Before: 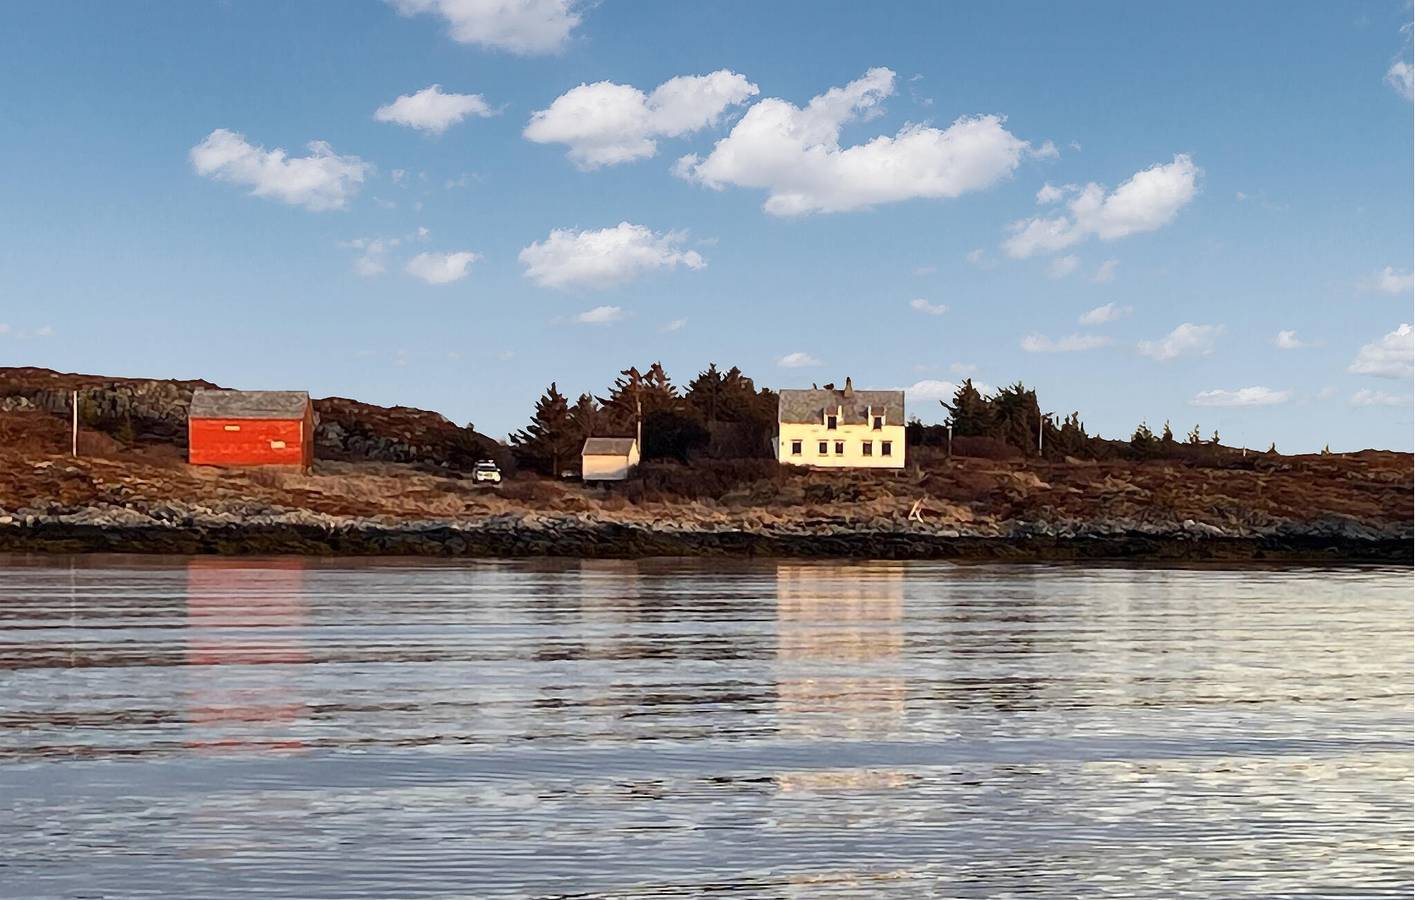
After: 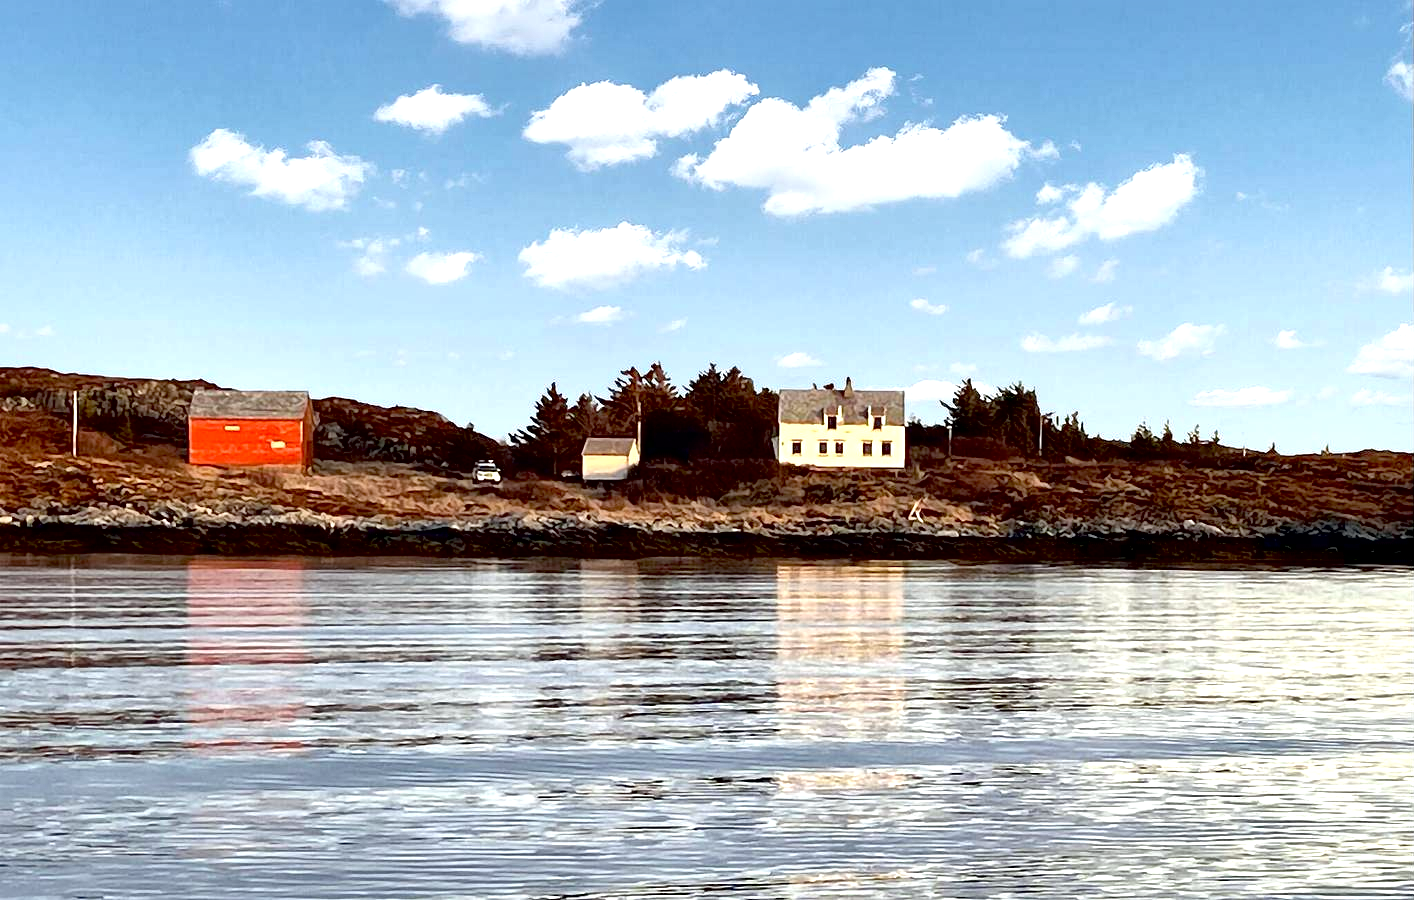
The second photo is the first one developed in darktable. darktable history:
exposure: black level correction 0.012, exposure 0.7 EV, compensate exposure bias true, compensate highlight preservation false
white balance: red 0.978, blue 0.999
local contrast: mode bilateral grid, contrast 25, coarseness 60, detail 151%, midtone range 0.2
